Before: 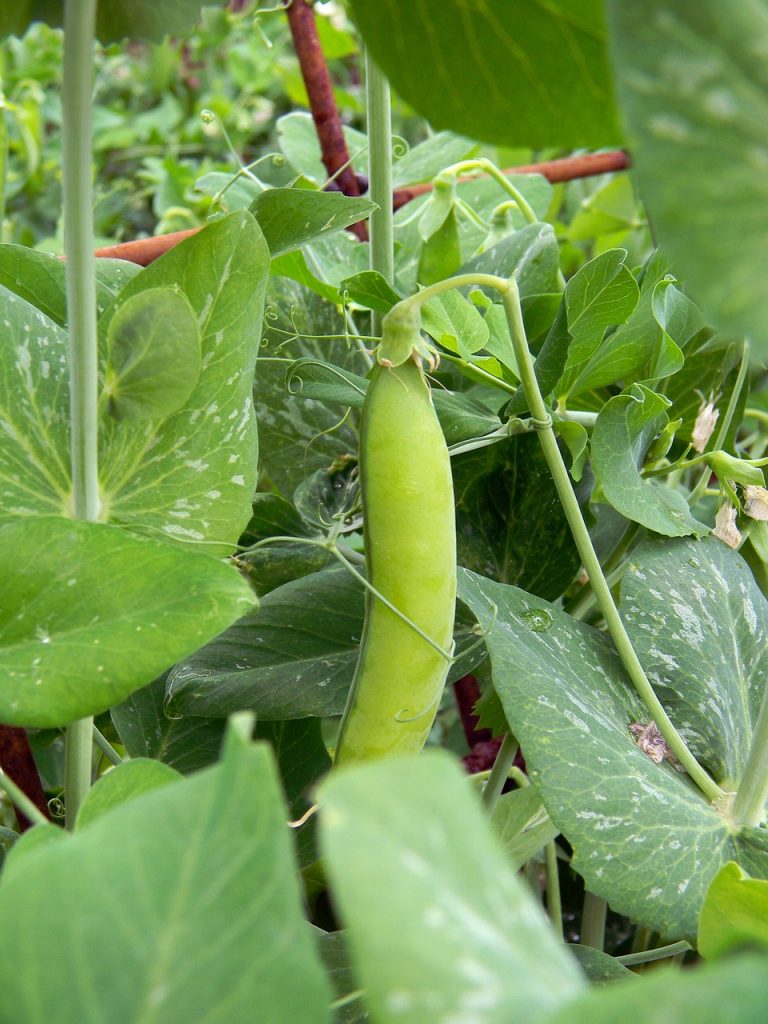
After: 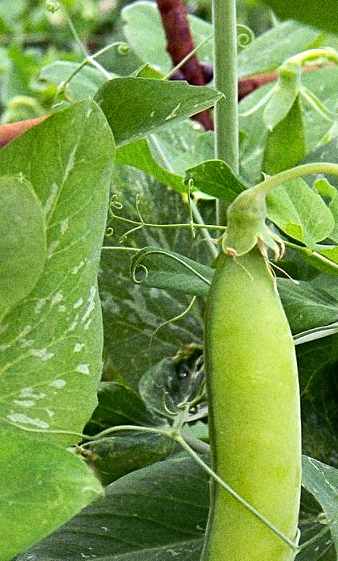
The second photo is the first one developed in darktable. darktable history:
sharpen: on, module defaults
crop: left 20.248%, top 10.86%, right 35.675%, bottom 34.321%
grain: coarseness 0.09 ISO, strength 40%
local contrast: mode bilateral grid, contrast 25, coarseness 50, detail 123%, midtone range 0.2
